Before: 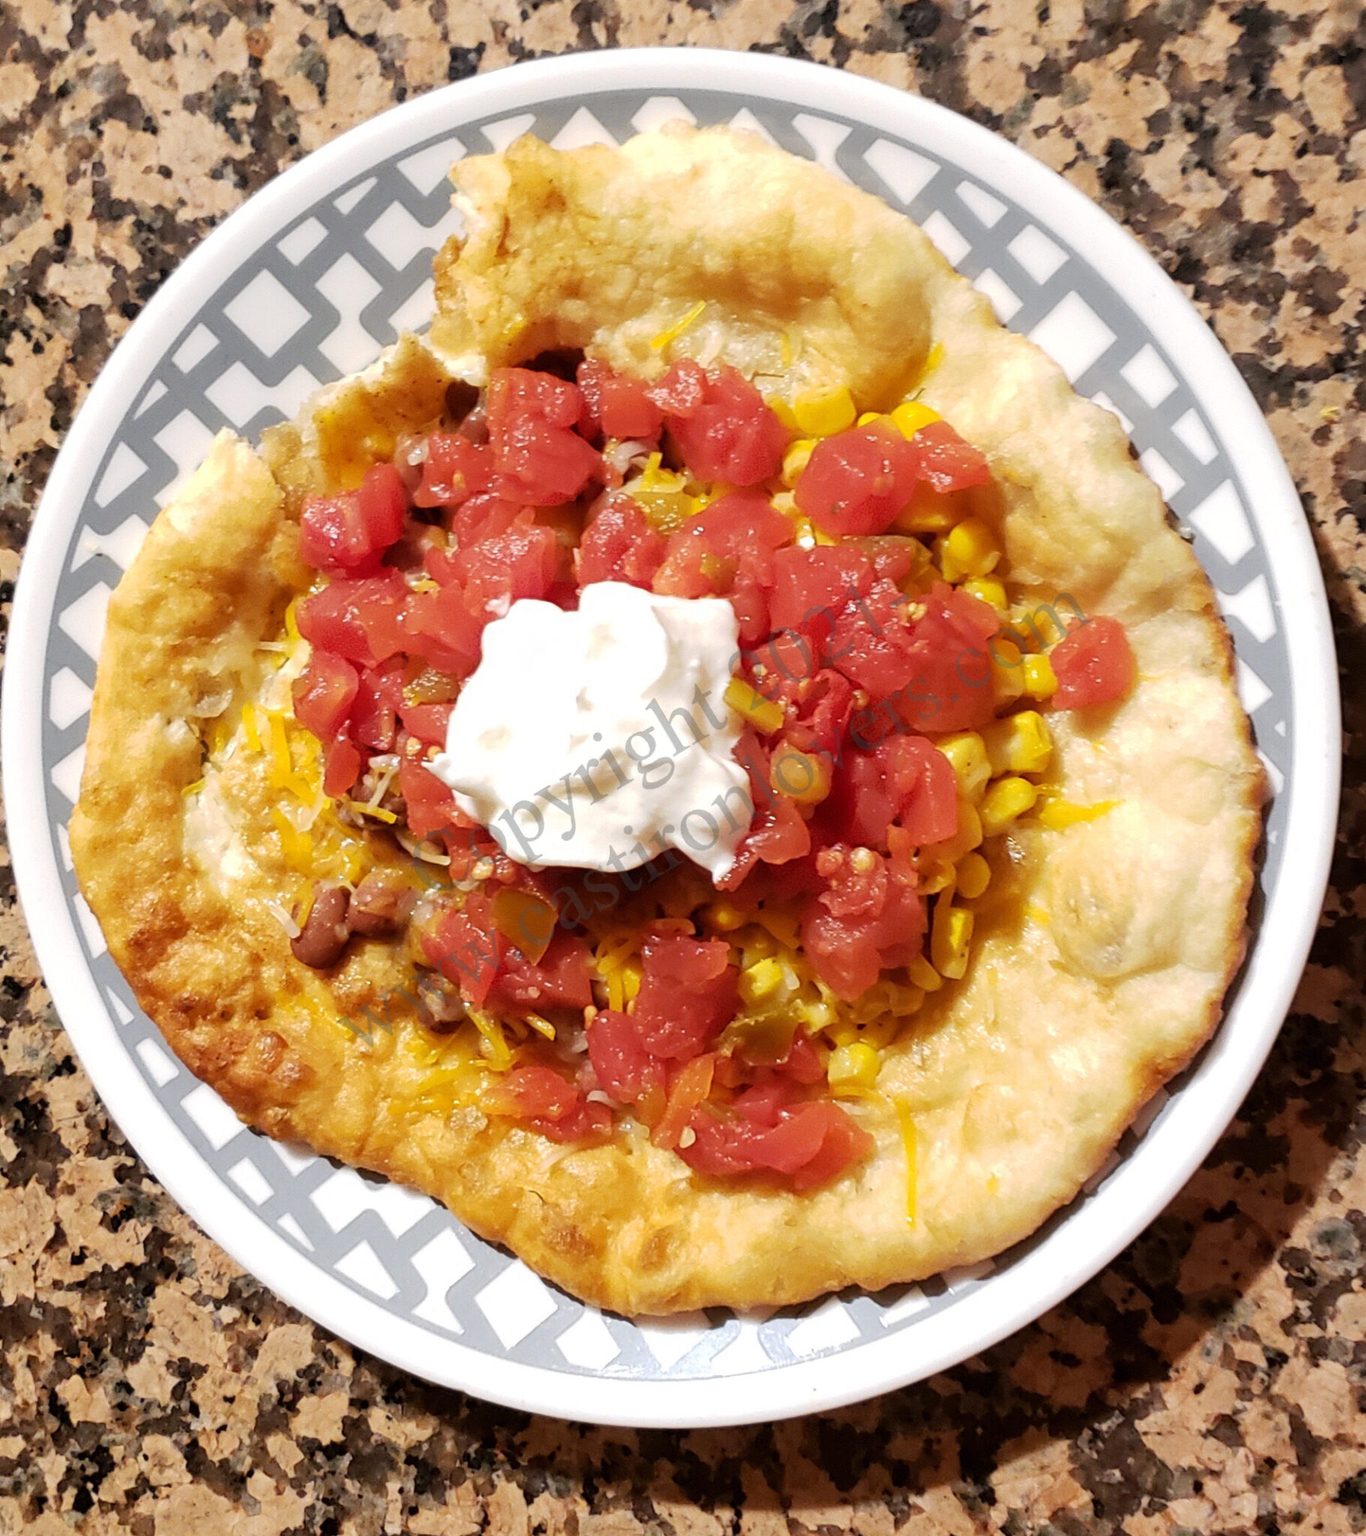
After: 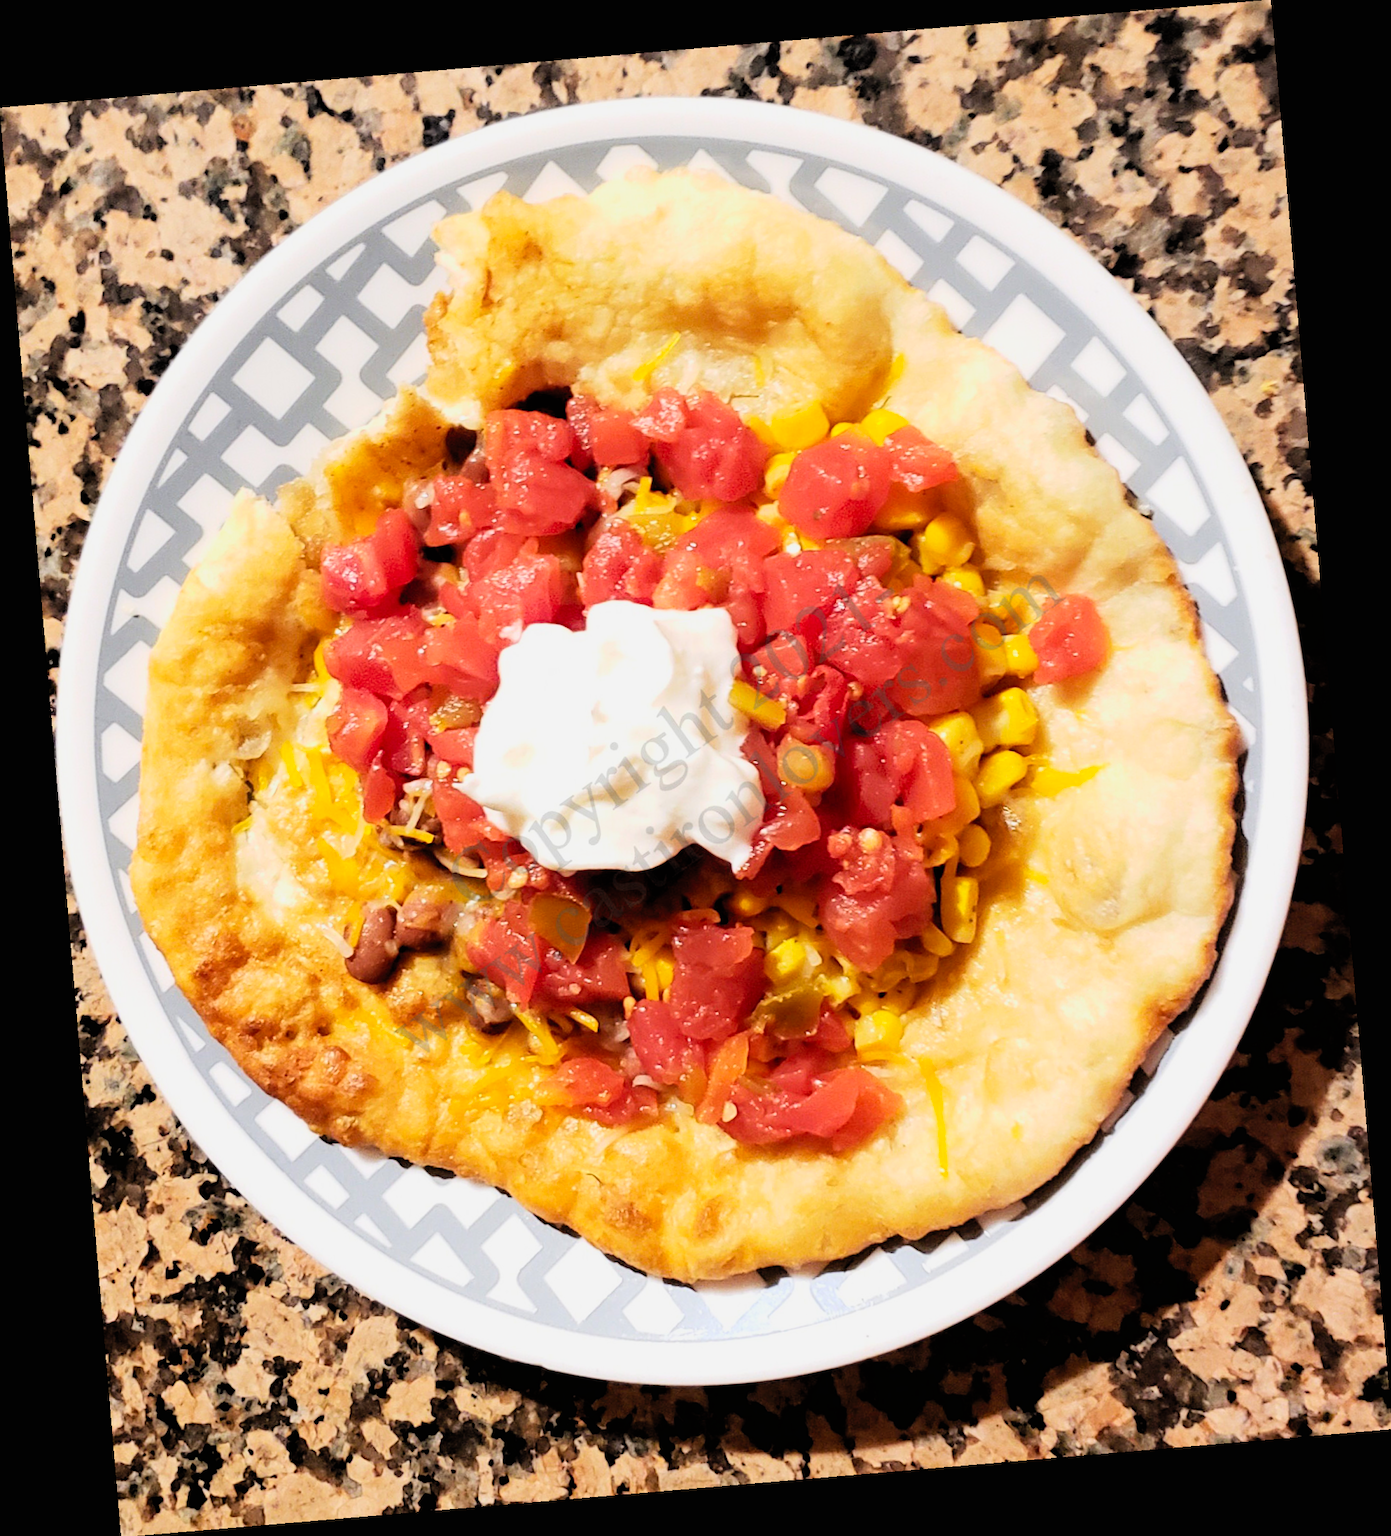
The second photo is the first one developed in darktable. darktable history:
rotate and perspective: rotation -4.86°, automatic cropping off
contrast brightness saturation: contrast 0.2, brightness 0.16, saturation 0.22
filmic rgb: black relative exposure -3.86 EV, white relative exposure 3.48 EV, hardness 2.63, contrast 1.103
